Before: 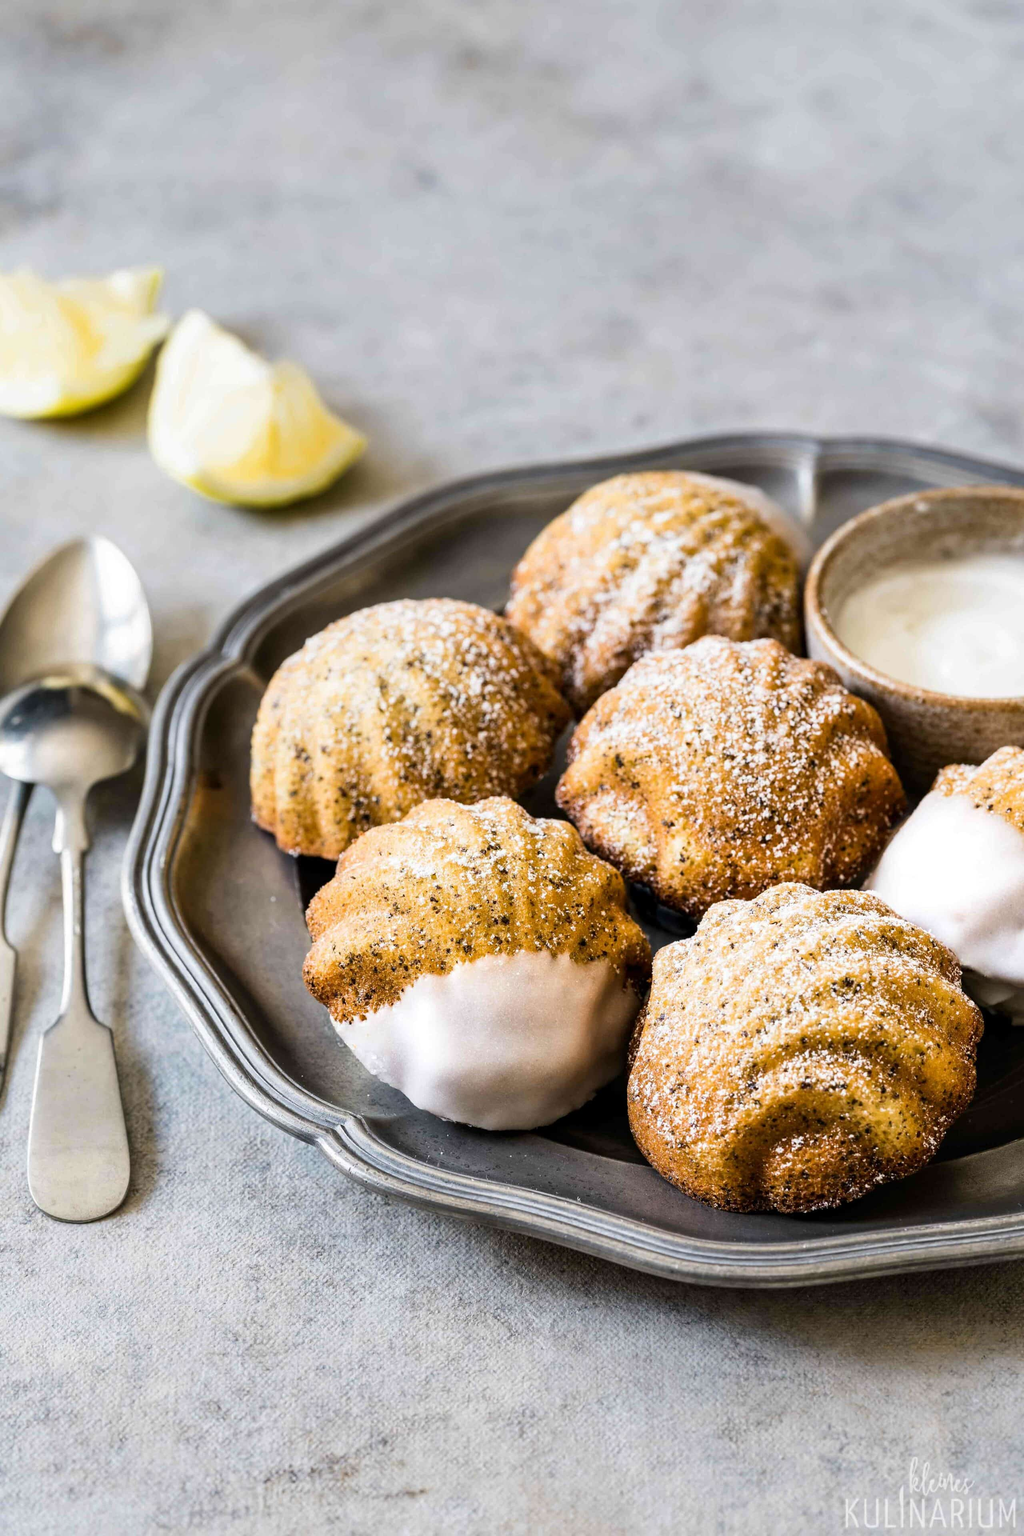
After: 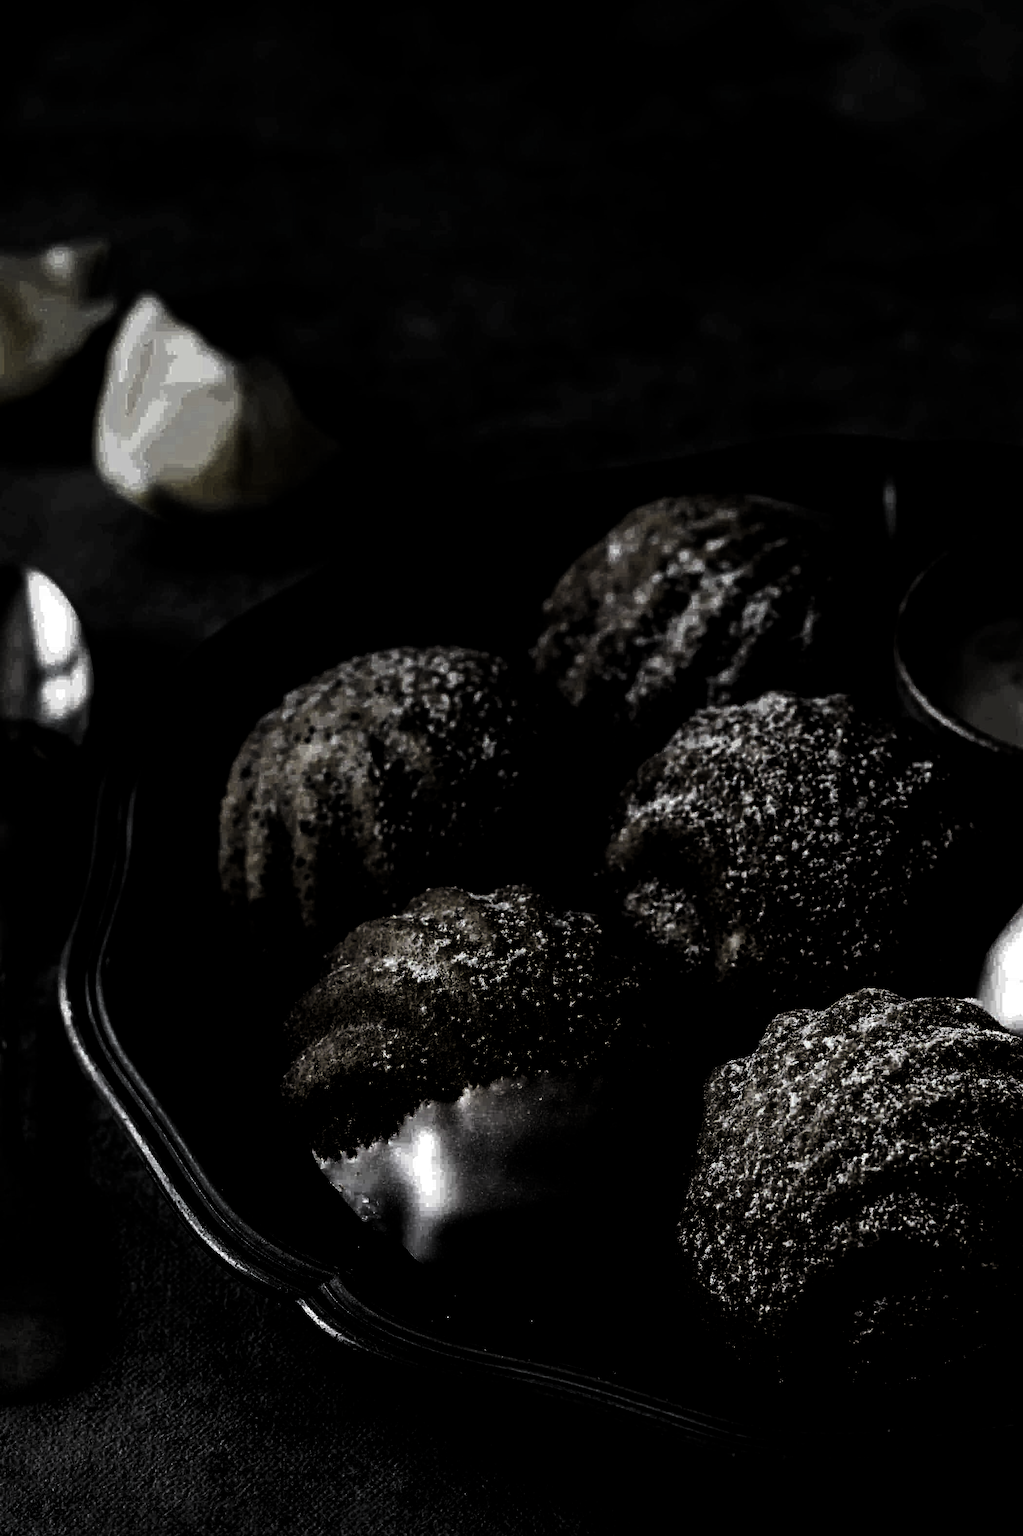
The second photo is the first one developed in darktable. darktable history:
crop and rotate: left 7.196%, top 4.574%, right 10.605%, bottom 13.178%
levels: levels [0.721, 0.937, 0.997]
